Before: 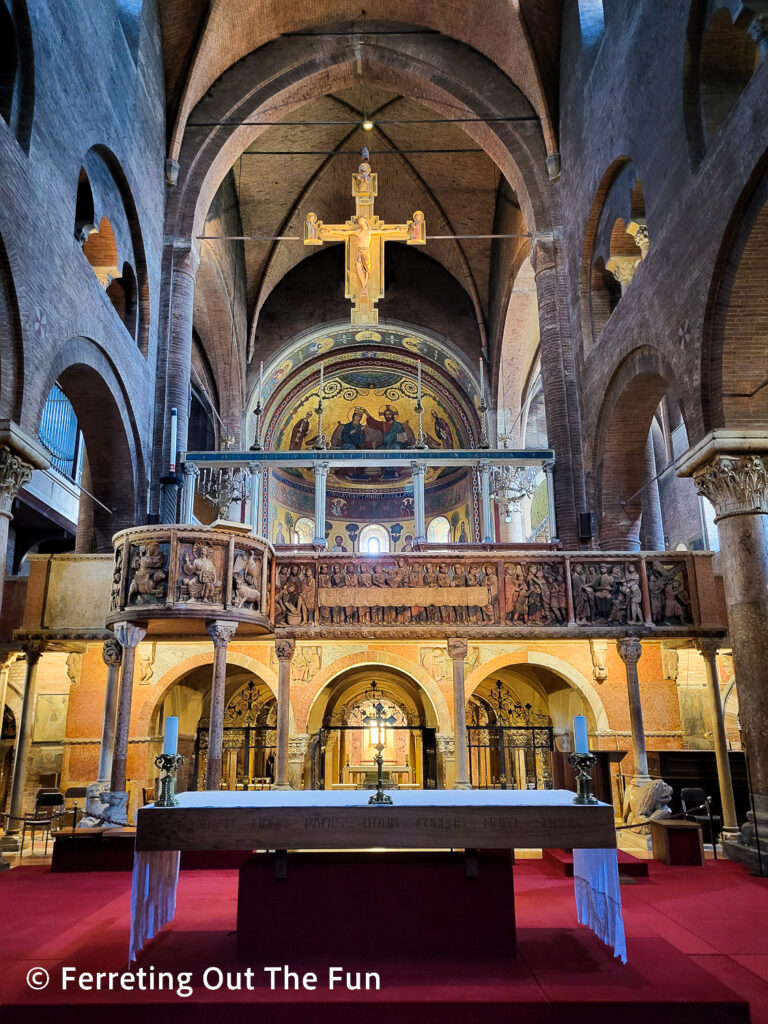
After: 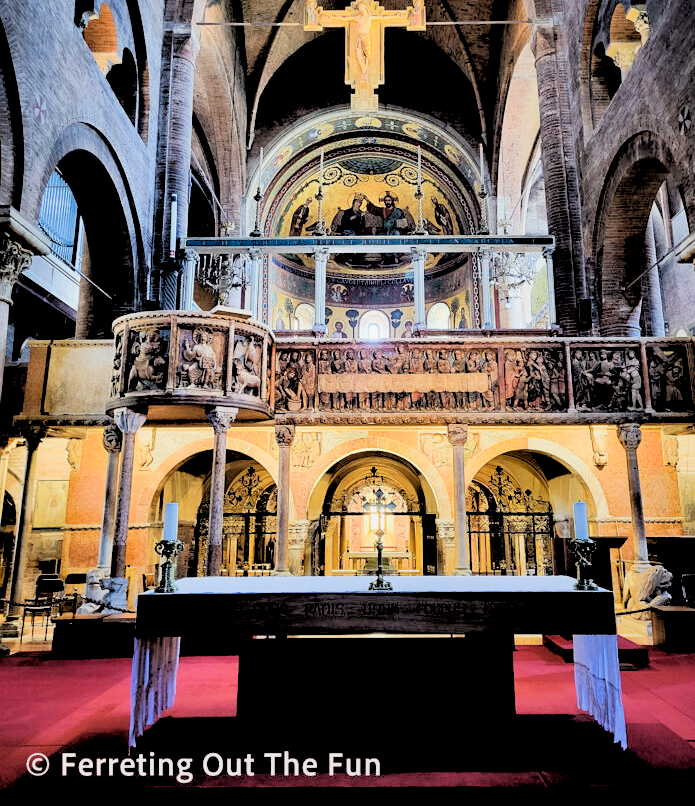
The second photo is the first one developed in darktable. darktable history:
local contrast: mode bilateral grid, contrast 100, coarseness 100, detail 165%, midtone range 0.2
crop: top 20.916%, right 9.437%, bottom 0.316%
contrast brightness saturation: saturation -0.05
filmic rgb: black relative exposure -5 EV, hardness 2.88, contrast 1.3, highlights saturation mix -30%
rgb levels: levels [[0.027, 0.429, 0.996], [0, 0.5, 1], [0, 0.5, 1]]
